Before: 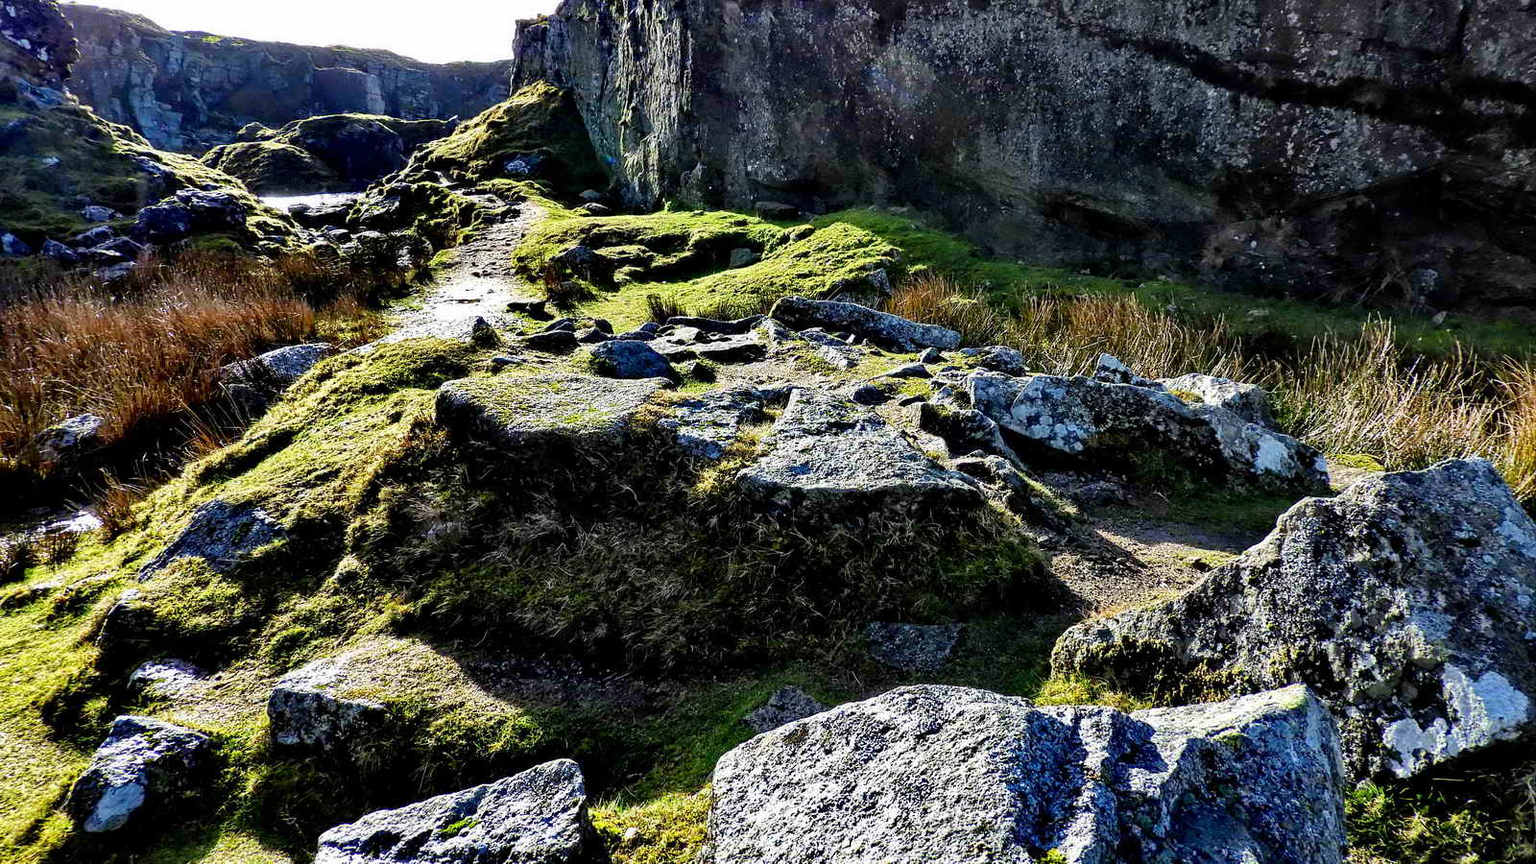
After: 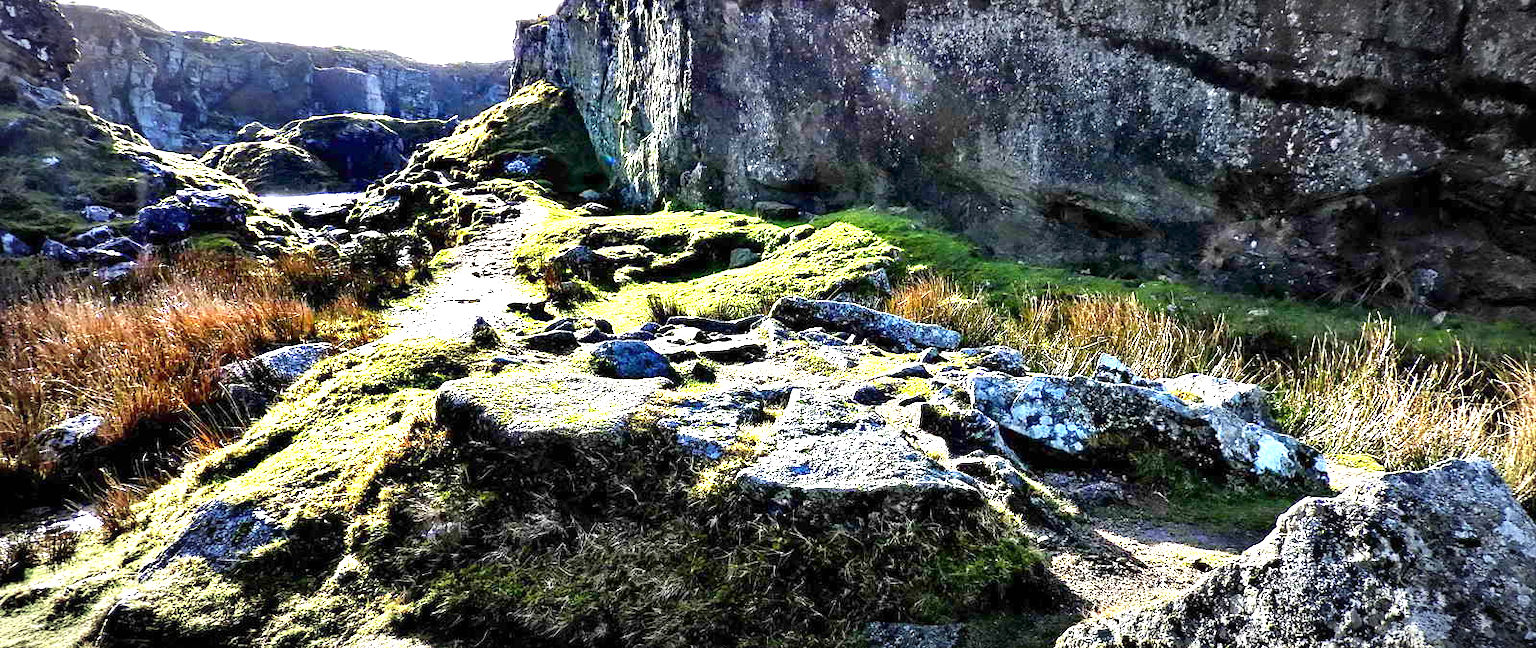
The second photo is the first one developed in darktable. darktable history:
tone equalizer: on, module defaults
crop: bottom 24.967%
exposure: black level correction 0, exposure 1.625 EV, compensate exposure bias true, compensate highlight preservation false
vignetting: automatic ratio true
local contrast: mode bilateral grid, contrast 10, coarseness 25, detail 110%, midtone range 0.2
